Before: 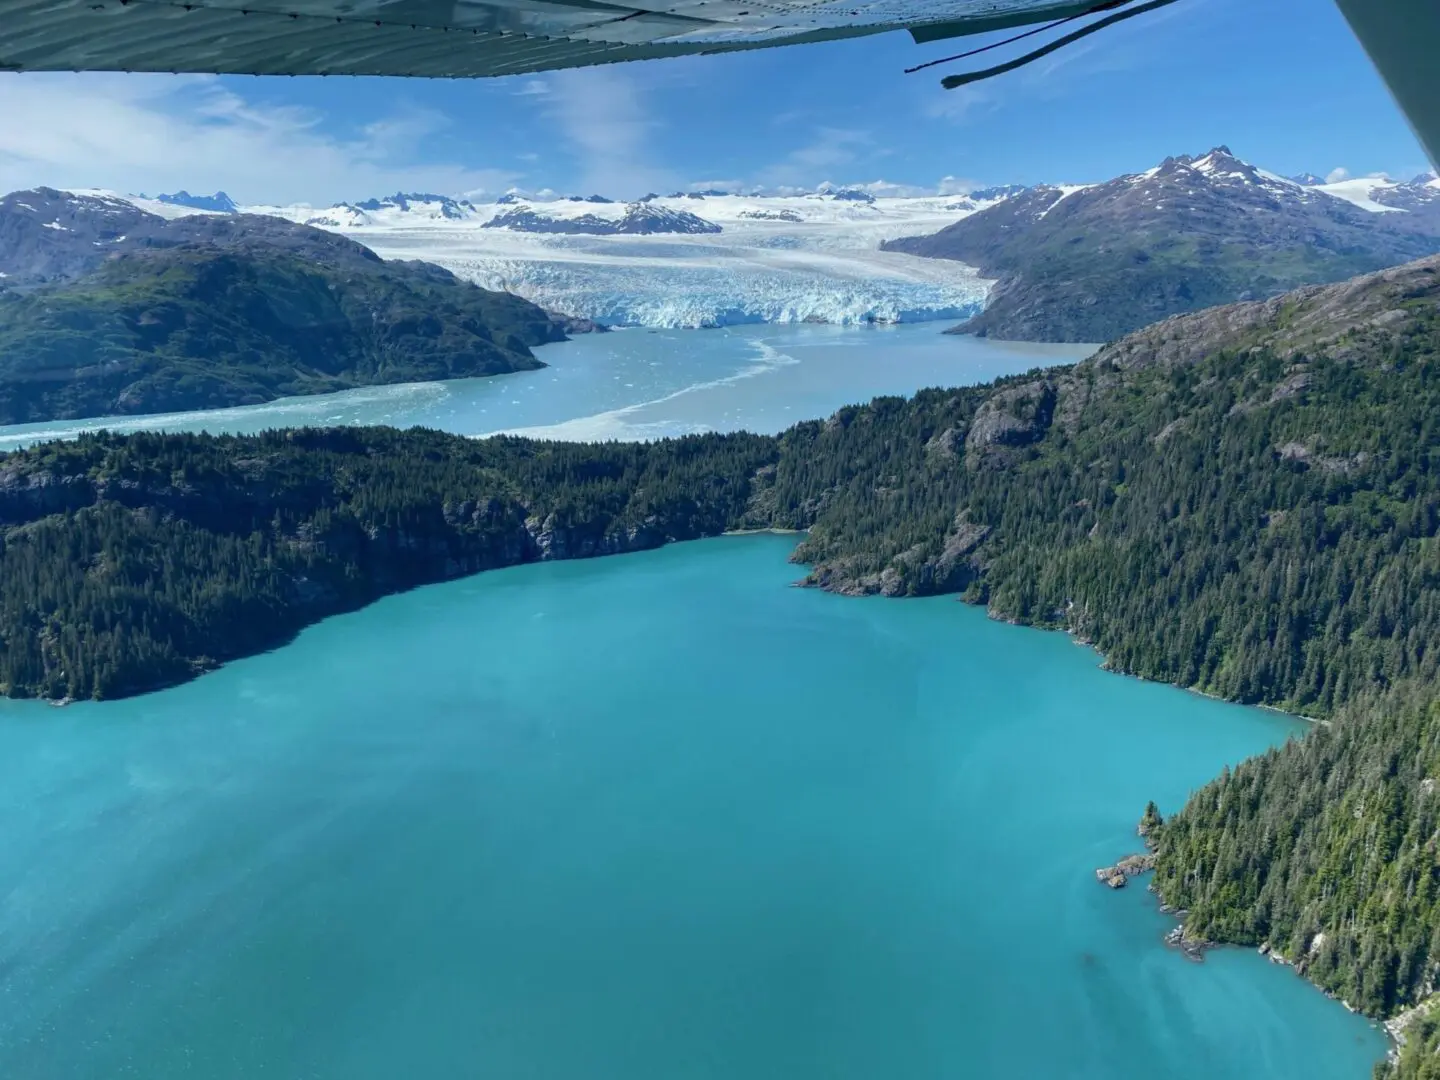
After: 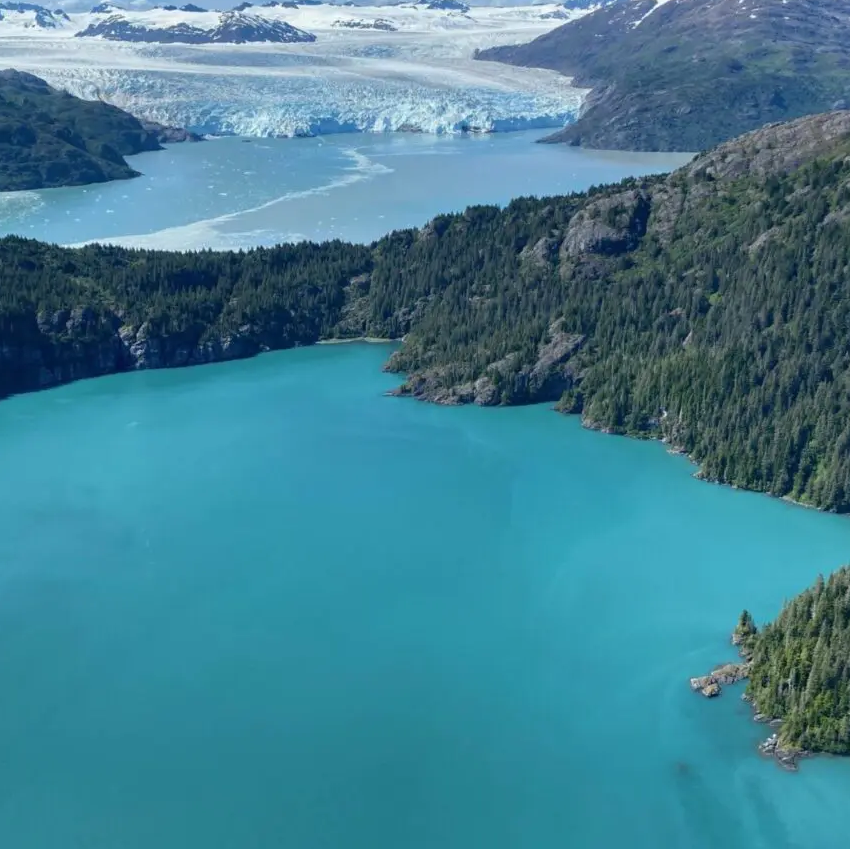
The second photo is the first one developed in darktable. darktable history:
crop and rotate: left 28.256%, top 17.734%, right 12.656%, bottom 3.573%
shadows and highlights: shadows 32, highlights -32, soften with gaussian
